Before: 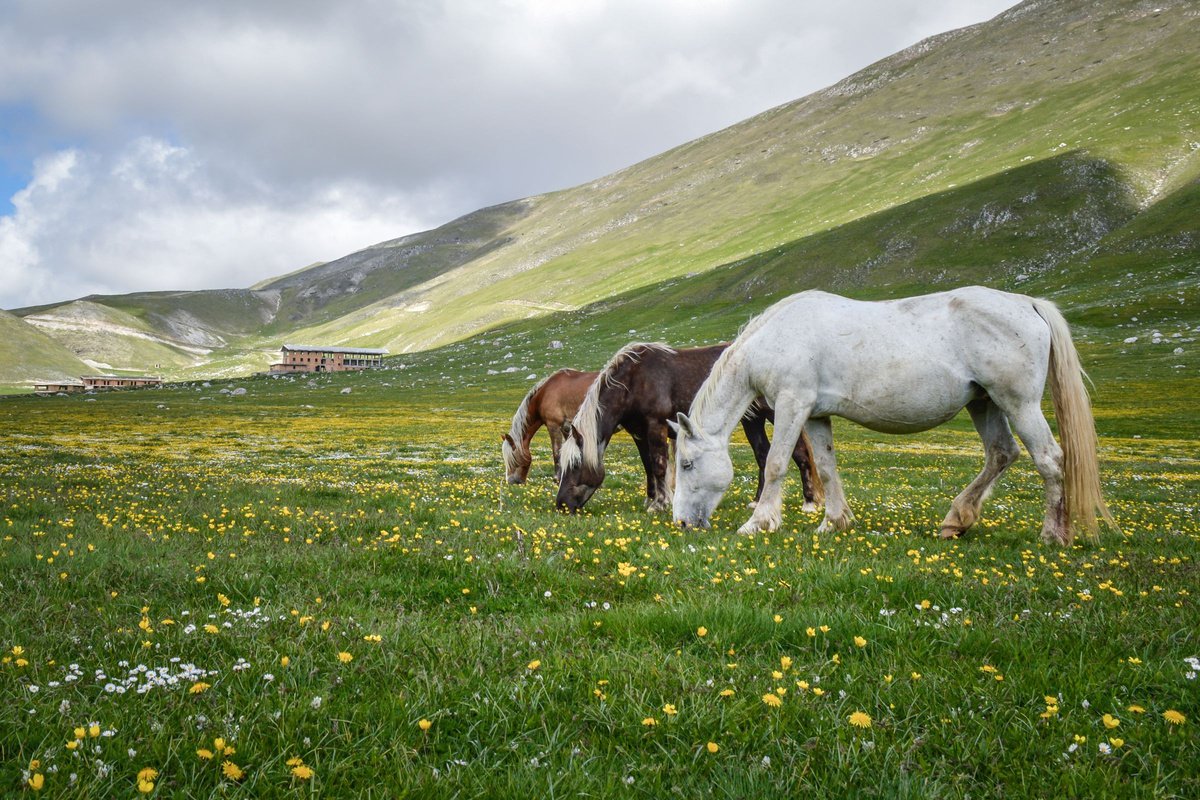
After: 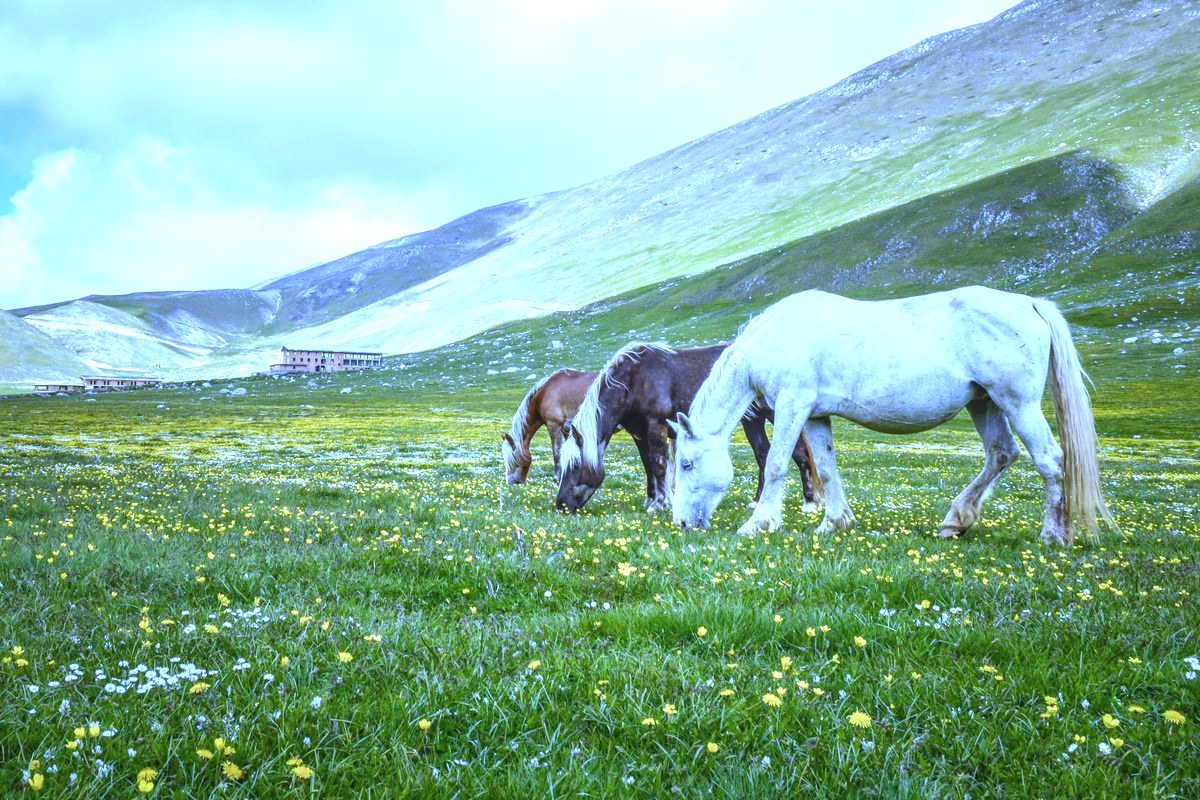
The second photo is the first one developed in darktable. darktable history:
local contrast: detail 110%
white balance: red 0.766, blue 1.537
exposure: black level correction 0, exposure 1 EV, compensate exposure bias true, compensate highlight preservation false
